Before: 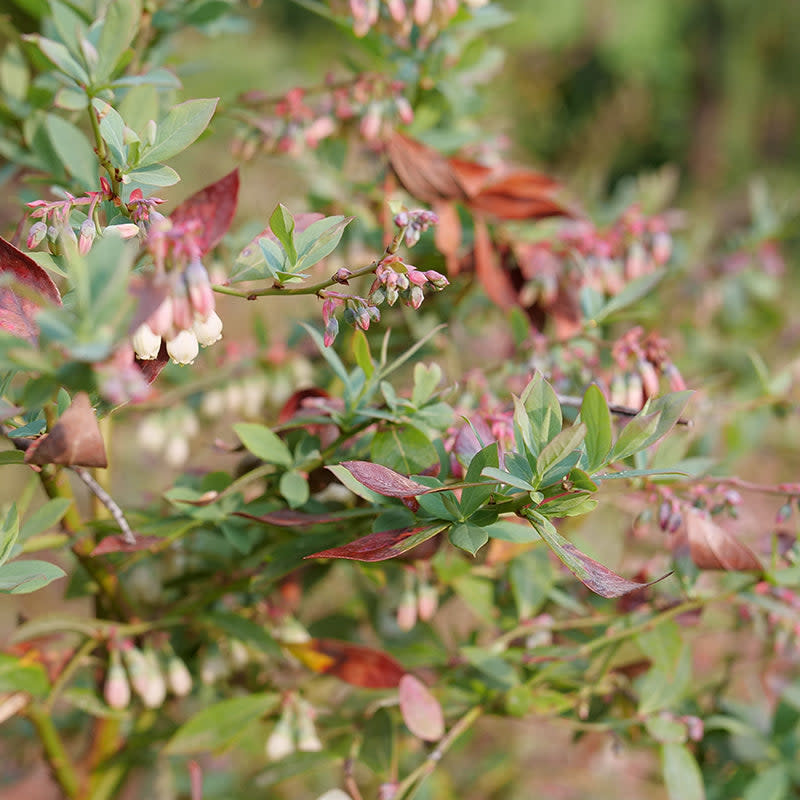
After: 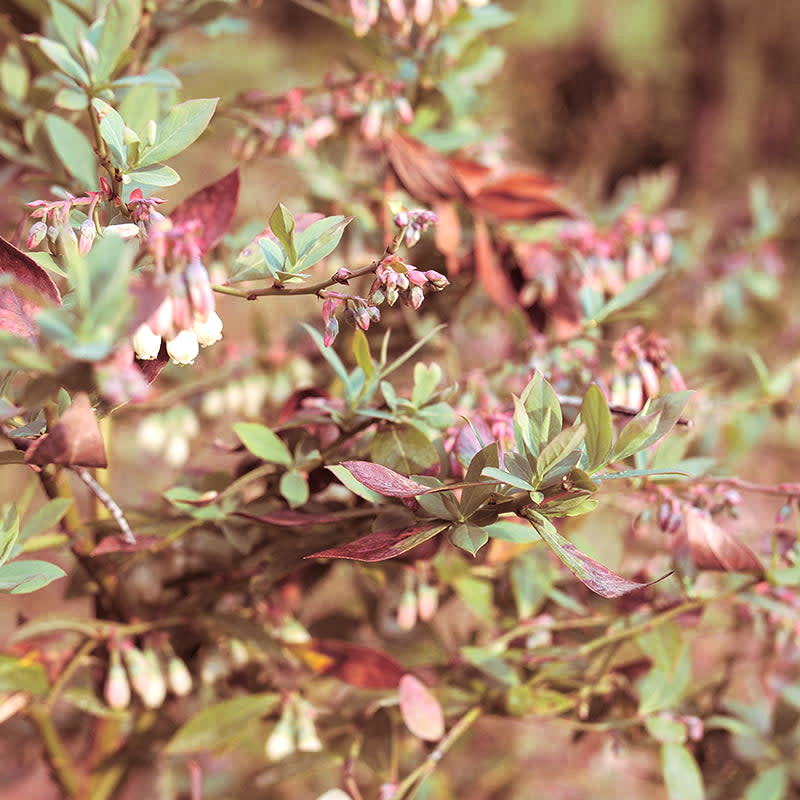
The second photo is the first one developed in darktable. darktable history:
exposure: black level correction 0, exposure 0.4 EV, compensate exposure bias true, compensate highlight preservation false
split-toning: highlights › hue 187.2°, highlights › saturation 0.83, balance -68.05, compress 56.43%
local contrast: mode bilateral grid, contrast 20, coarseness 50, detail 120%, midtone range 0.2
